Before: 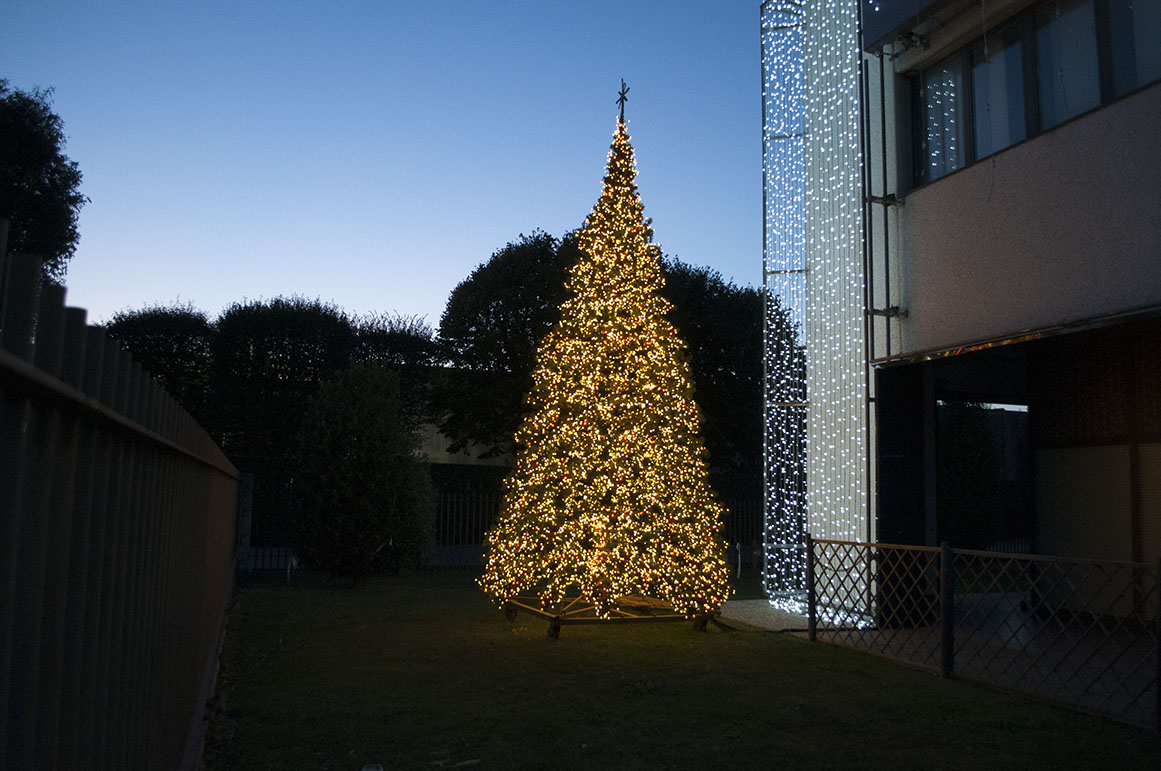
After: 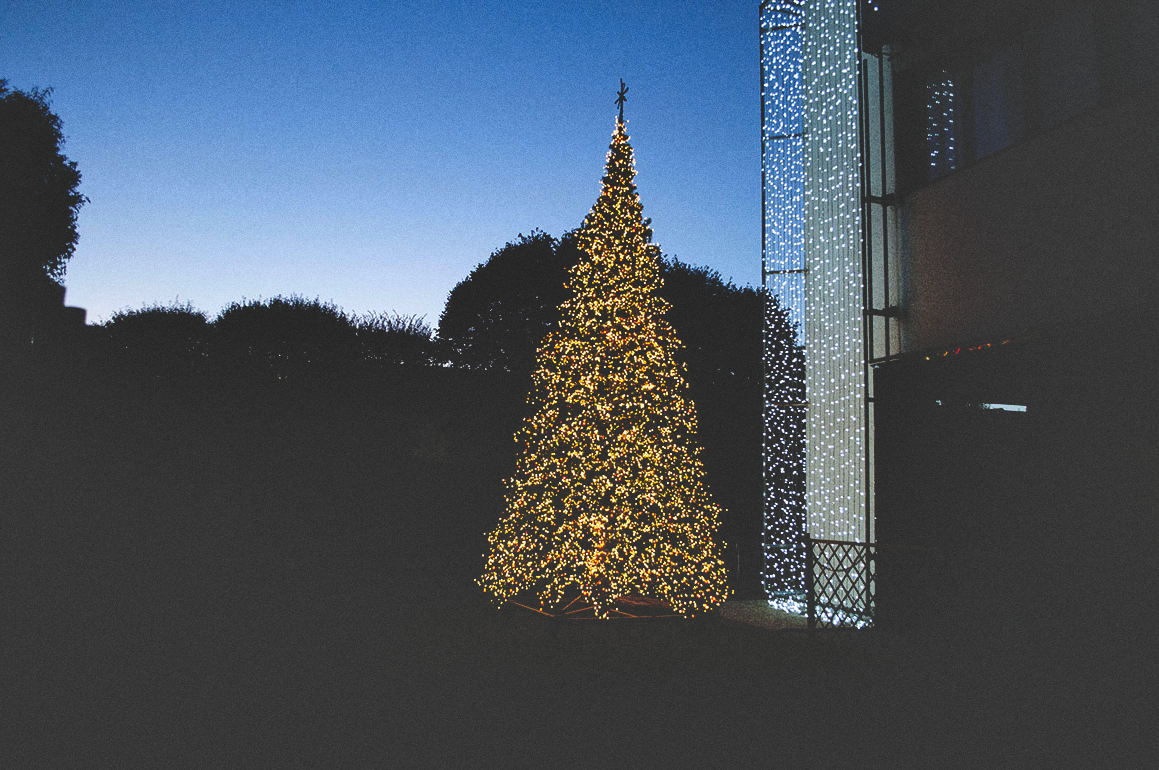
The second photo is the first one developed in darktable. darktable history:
shadows and highlights: highlights color adjustment 0%, low approximation 0.01, soften with gaussian
crop and rotate: left 0.126%
base curve: curves: ch0 [(0, 0.02) (0.083, 0.036) (1, 1)], preserve colors none
rgb curve: curves: ch0 [(0, 0) (0.136, 0.078) (0.262, 0.245) (0.414, 0.42) (1, 1)], compensate middle gray true, preserve colors basic power
grain: coarseness 0.09 ISO
